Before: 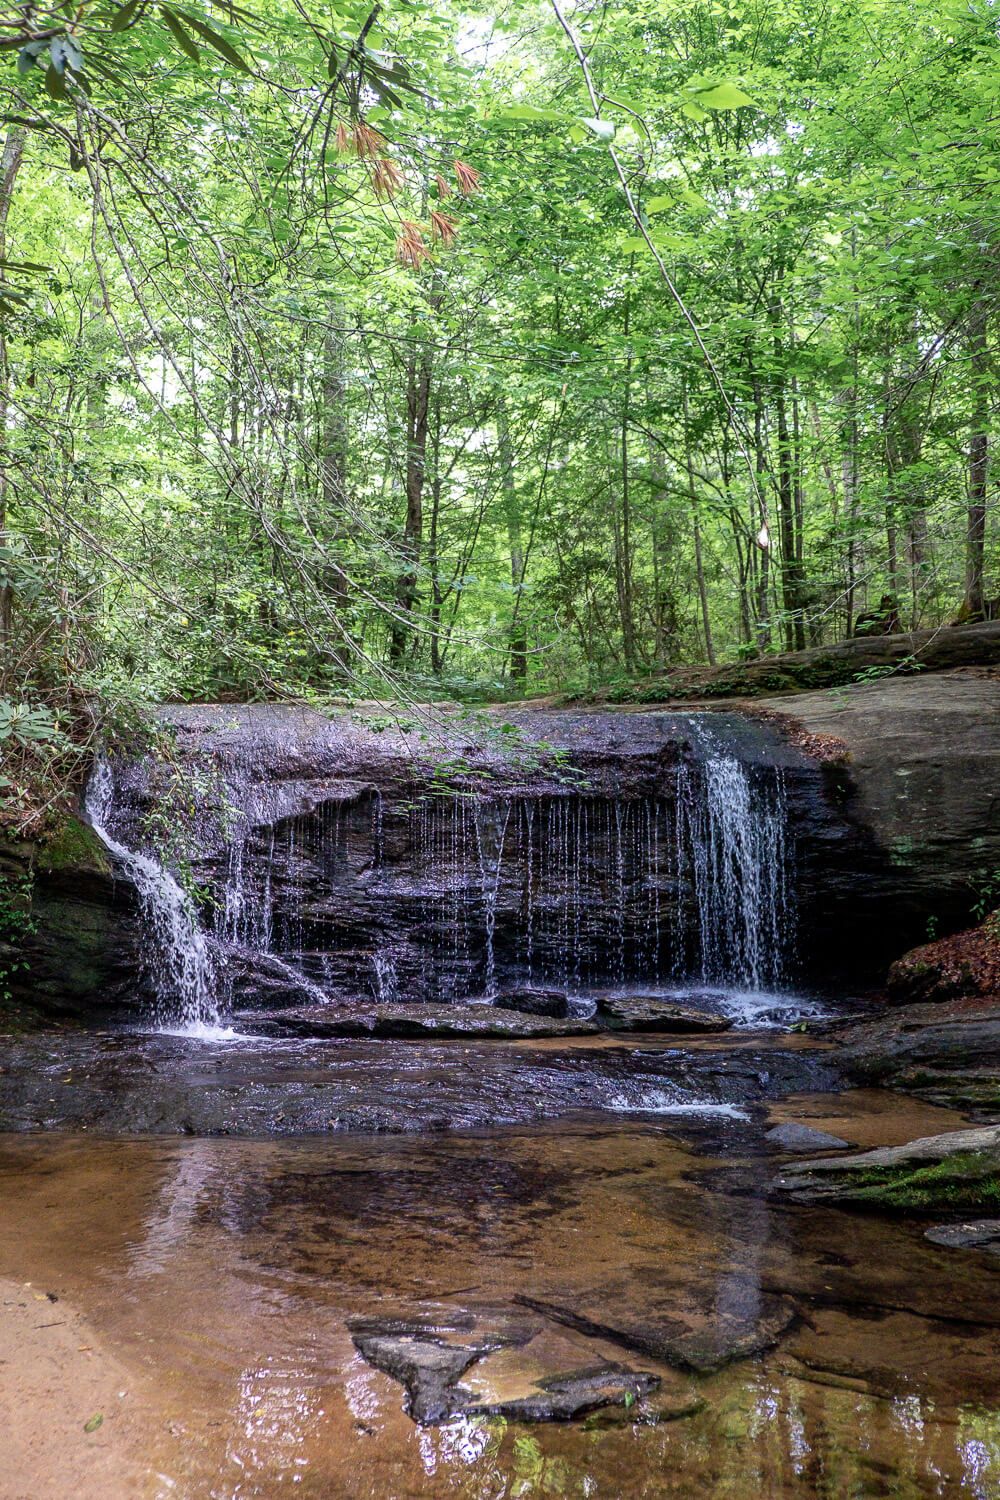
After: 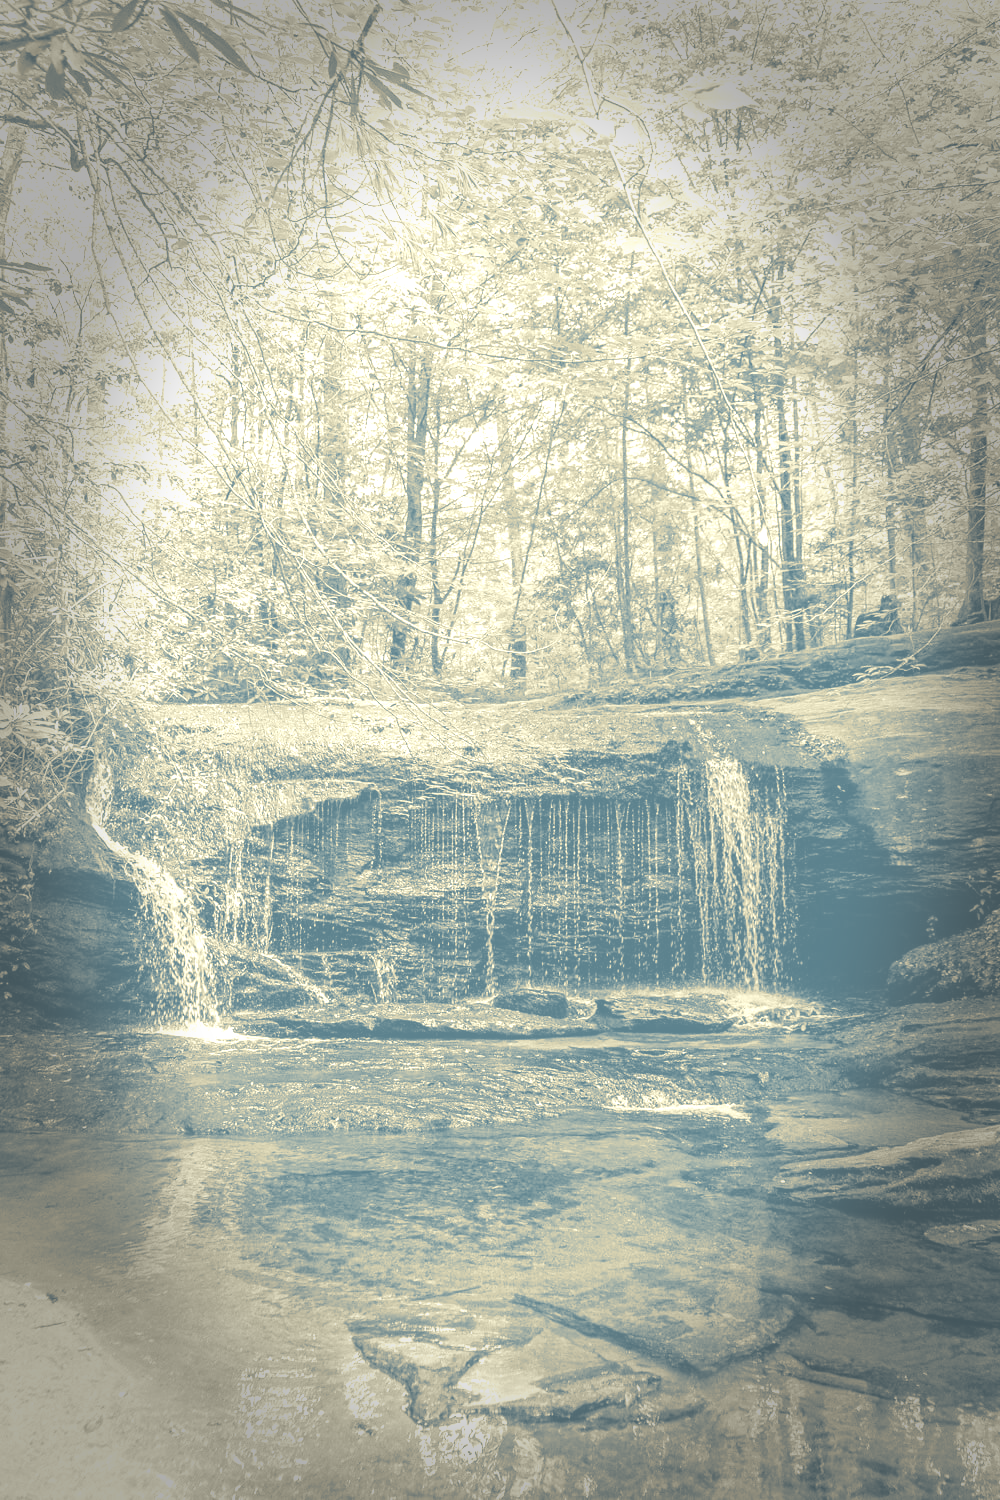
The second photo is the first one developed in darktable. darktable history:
exposure: exposure 0.556 EV, compensate highlight preservation false
split-toning: shadows › hue 212.4°, balance -70
vignetting: fall-off start 66.7%, fall-off radius 39.74%, brightness -0.576, saturation -0.258, automatic ratio true, width/height ratio 0.671, dithering 16-bit output
colorize: hue 43.2°, saturation 40%, version 1
